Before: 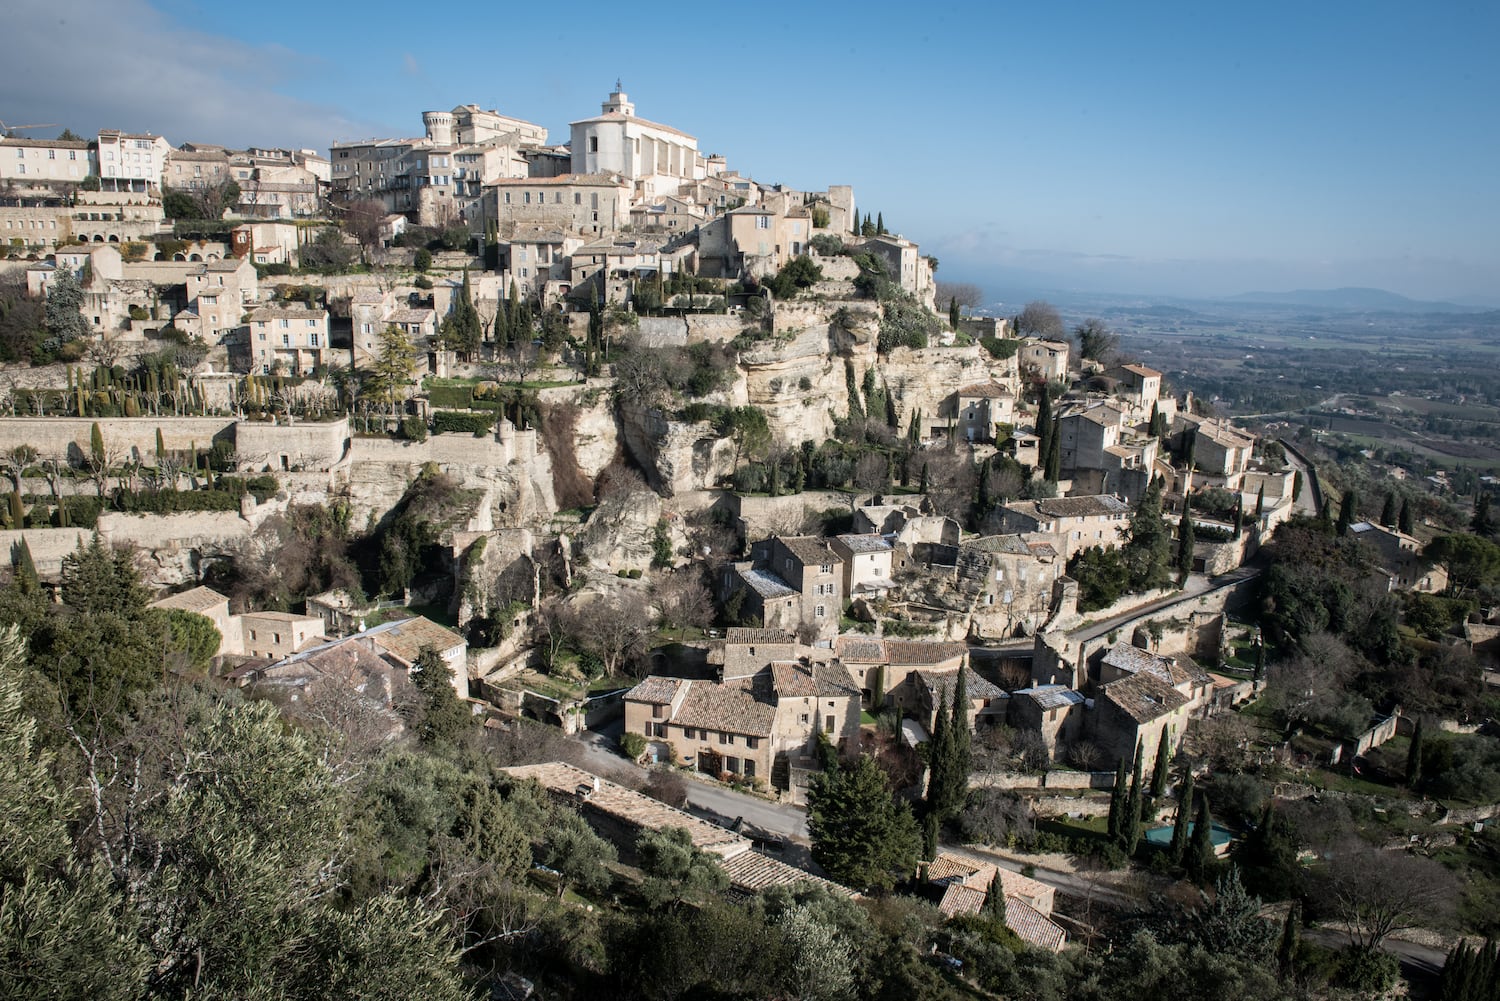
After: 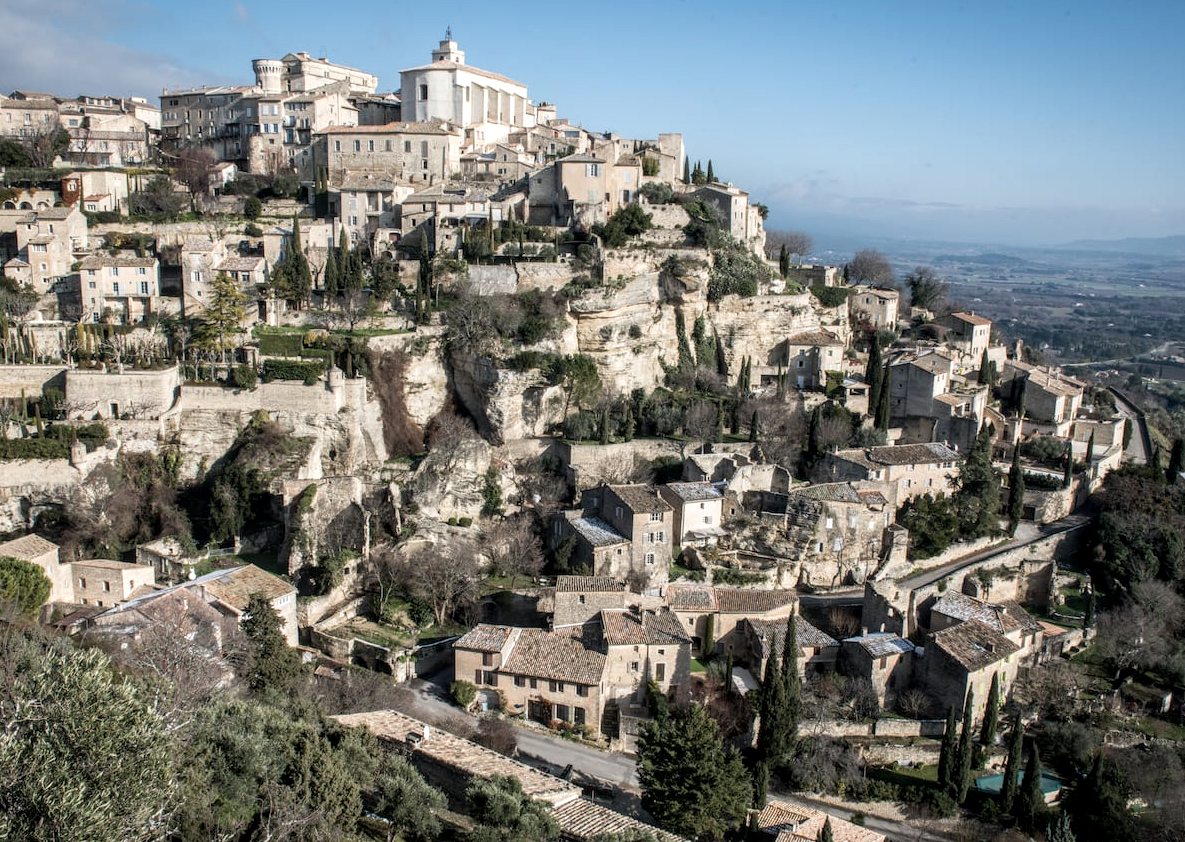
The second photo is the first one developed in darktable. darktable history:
crop: left 11.398%, top 5.199%, right 9.599%, bottom 10.645%
local contrast: detail 130%
shadows and highlights: shadows -0.48, highlights 39.09
